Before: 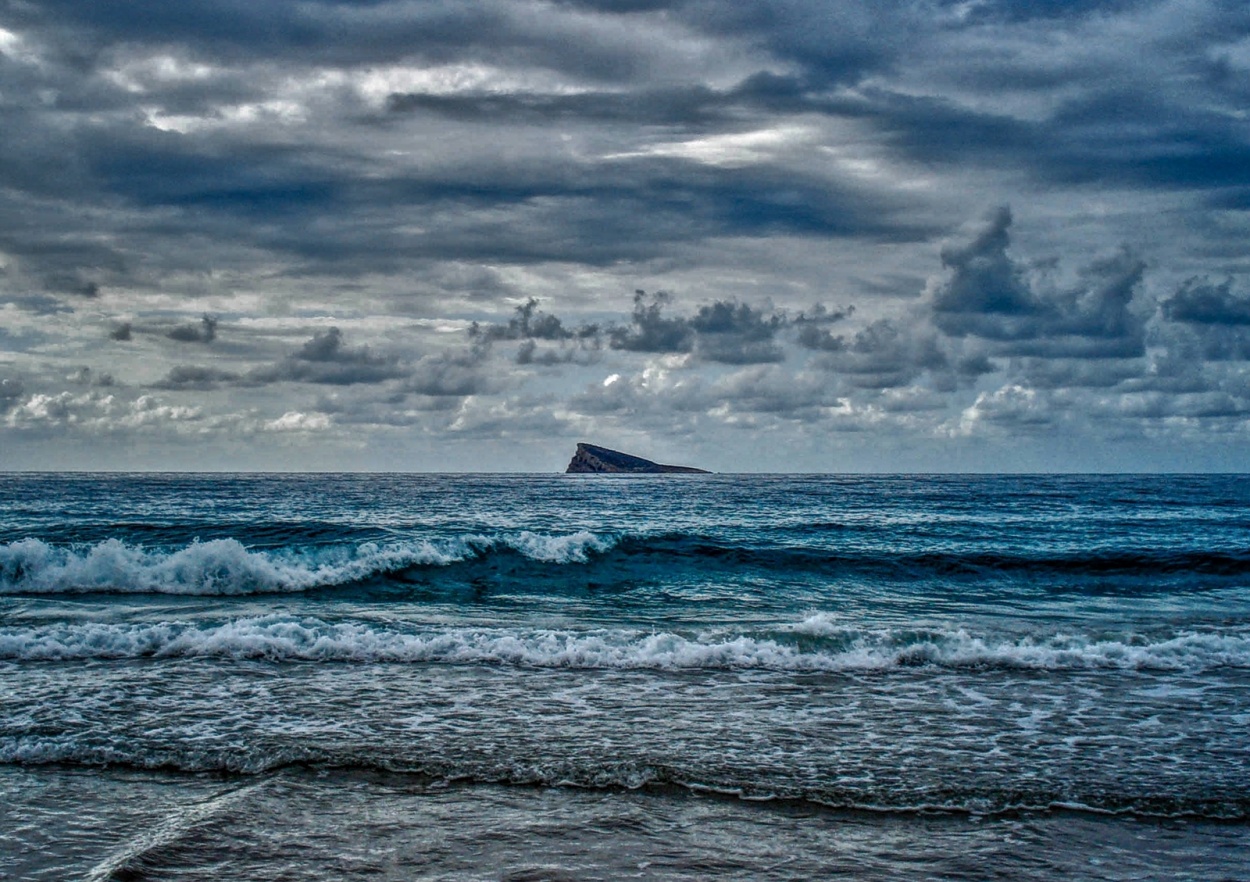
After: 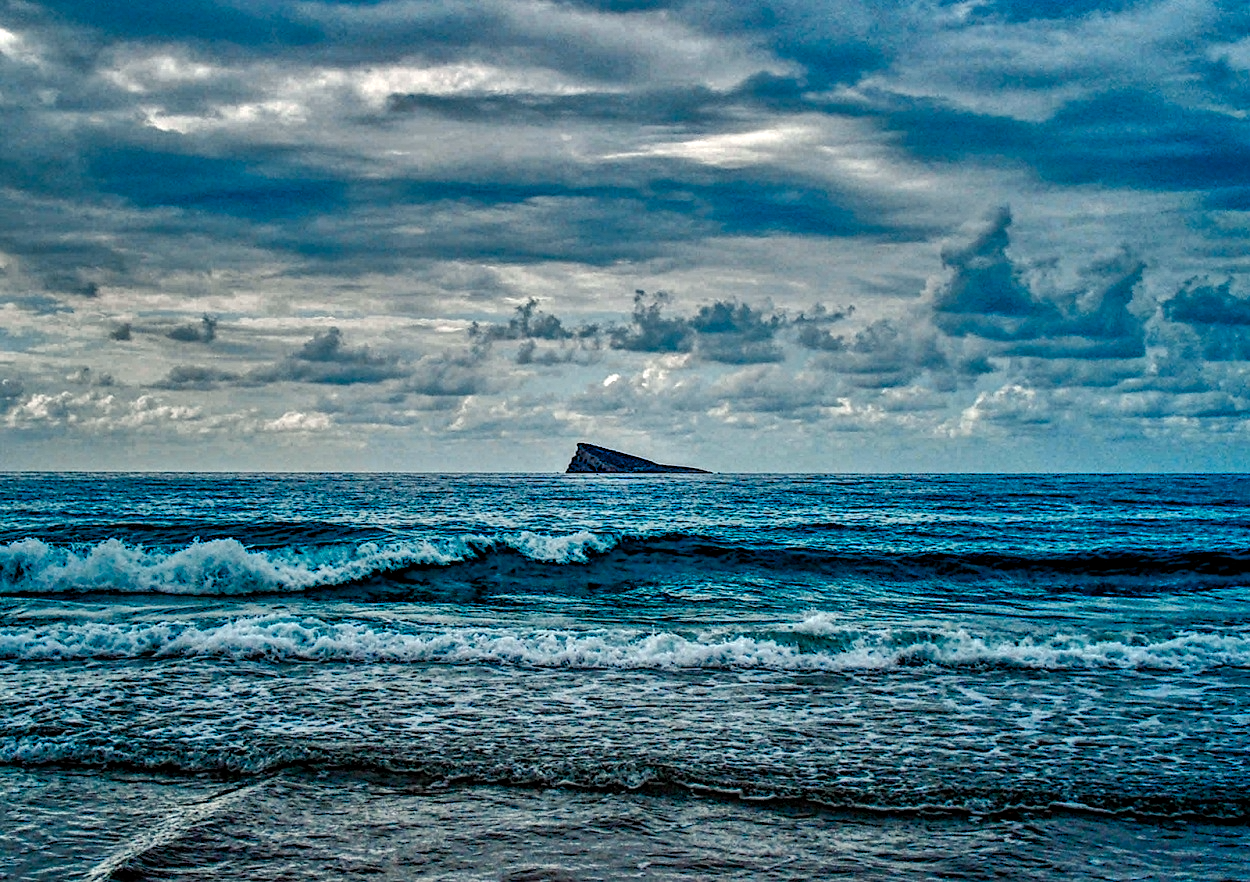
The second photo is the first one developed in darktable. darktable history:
contrast equalizer "soft": y [[0.5, 0.488, 0.462, 0.461, 0.491, 0.5], [0.5 ×6], [0.5 ×6], [0 ×6], [0 ×6]]
diffuse or sharpen "_builtin_sharpen demosaicing | AA filter": edge sensitivity 1, 1st order anisotropy 100%, 2nd order anisotropy 100%, 3rd order anisotropy 100%, 4th order anisotropy 100%, 1st order speed -25%, 2nd order speed -25%, 3rd order speed -25%, 4th order speed -25%
haze removal: strength -0.05
tone equalizer "_builtin_contrast tone curve | soft": -8 EV -0.417 EV, -7 EV -0.389 EV, -6 EV -0.333 EV, -5 EV -0.222 EV, -3 EV 0.222 EV, -2 EV 0.333 EV, -1 EV 0.389 EV, +0 EV 0.417 EV, edges refinement/feathering 500, mask exposure compensation -1.57 EV, preserve details no
color equalizer "creative | pacific": saturation › orange 1.03, saturation › yellow 0.883, saturation › green 0.883, saturation › blue 1.08, saturation › magenta 1.05, hue › orange -4.88, hue › green 8.78, brightness › red 1.06, brightness › orange 1.08, brightness › yellow 0.916, brightness › green 0.916, brightness › cyan 1.04, brightness › blue 1.12, brightness › magenta 1.07
rgb primaries "creative | pacific": red hue -0.042, red purity 1.1, green hue 0.047, green purity 1.12, blue hue -0.089, blue purity 0.88
diffuse or sharpen "bloom 10%": radius span 32, 1st order speed 50%, 2nd order speed 50%, 3rd order speed 50%, 4th order speed 50% | blend: blend mode normal, opacity 10%; mask: uniform (no mask)
color balance rgb "creative | pacific": shadows lift › chroma 1%, shadows lift › hue 240.84°, highlights gain › chroma 2%, highlights gain › hue 73.2°, global offset › luminance -0.5%, perceptual saturation grading › global saturation 20%, perceptual saturation grading › highlights -25%, perceptual saturation grading › shadows 50%, global vibrance 15%
